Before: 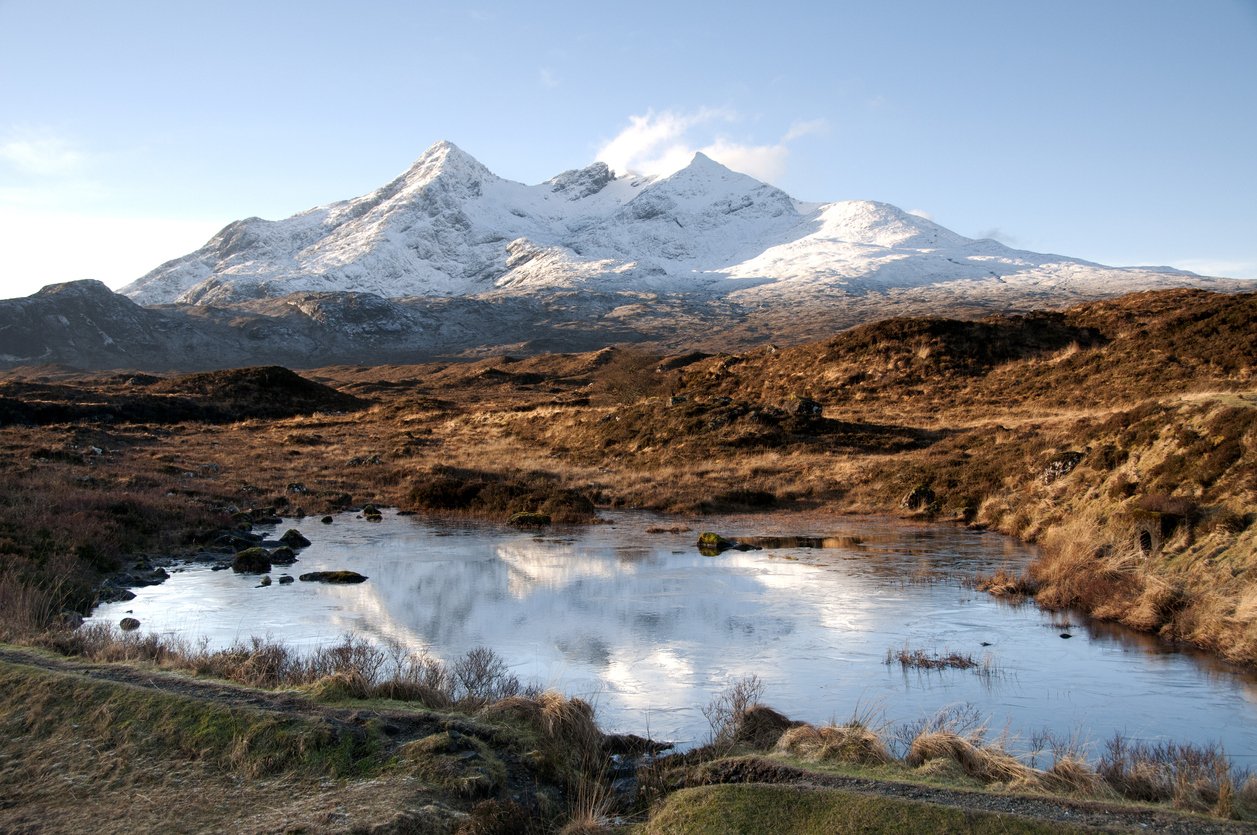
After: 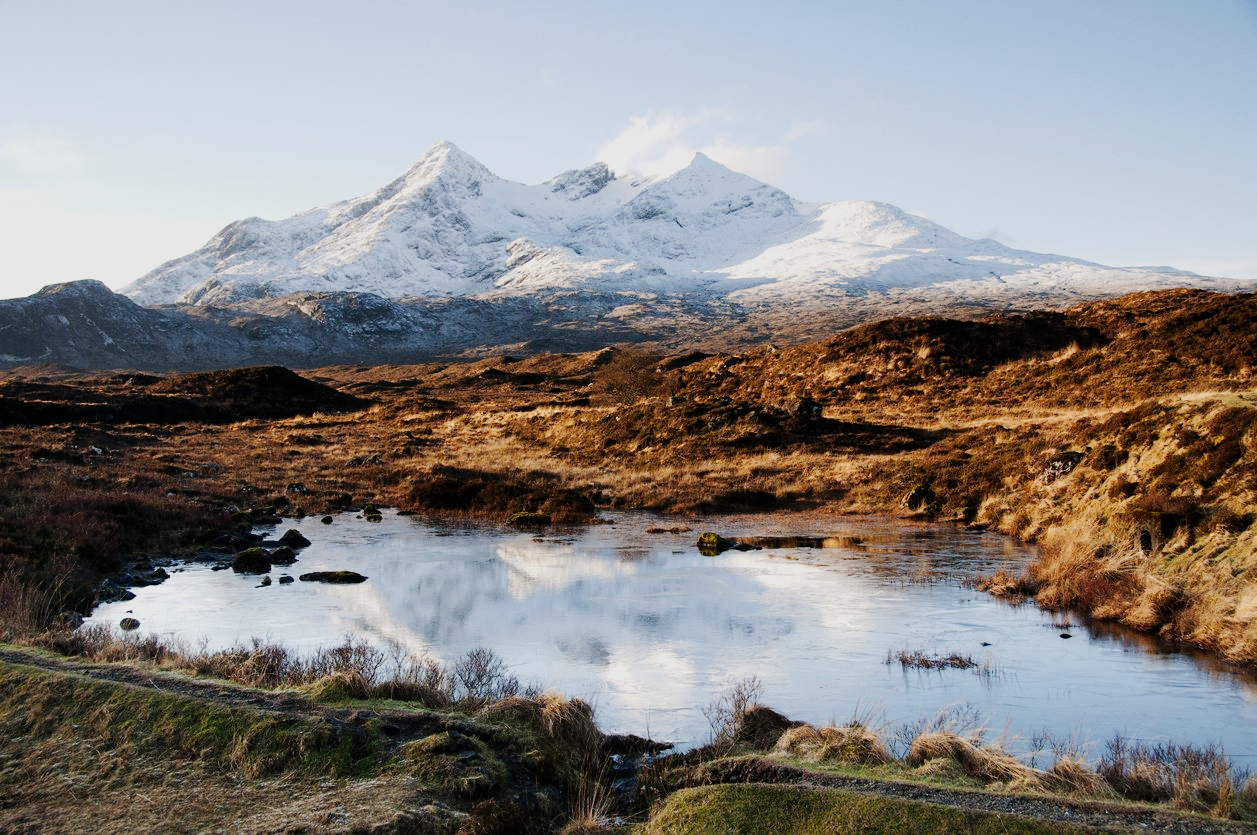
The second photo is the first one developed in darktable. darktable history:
tone curve: curves: ch0 [(0, 0) (0.128, 0.068) (0.292, 0.274) (0.453, 0.507) (0.653, 0.717) (0.785, 0.817) (0.995, 0.917)]; ch1 [(0, 0) (0.384, 0.365) (0.463, 0.447) (0.486, 0.474) (0.503, 0.497) (0.52, 0.525) (0.559, 0.591) (0.583, 0.623) (0.672, 0.699) (0.766, 0.773) (1, 1)]; ch2 [(0, 0) (0.374, 0.344) (0.446, 0.443) (0.501, 0.5) (0.527, 0.549) (0.565, 0.582) (0.624, 0.632) (1, 1)], preserve colors none
